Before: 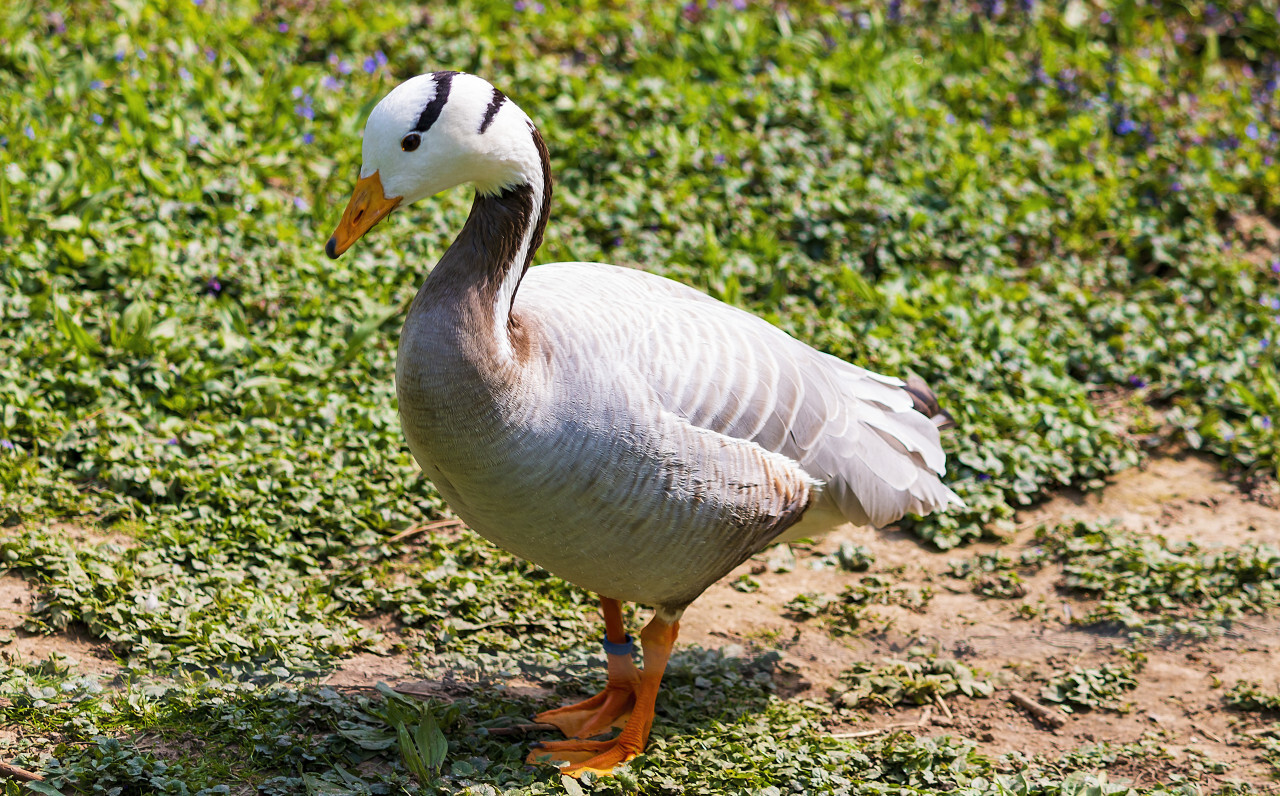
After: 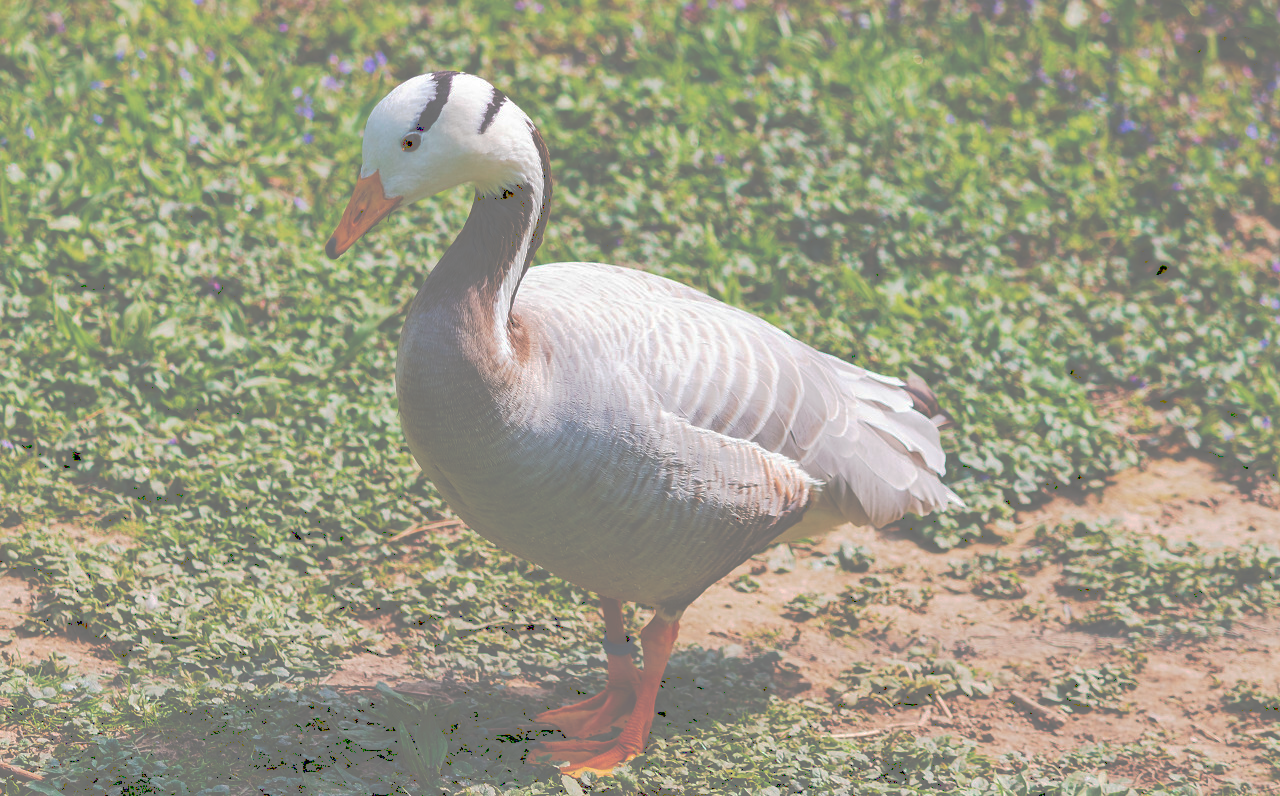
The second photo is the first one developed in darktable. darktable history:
tone curve: curves: ch0 [(0, 0) (0.003, 0.453) (0.011, 0.457) (0.025, 0.457) (0.044, 0.463) (0.069, 0.464) (0.1, 0.471) (0.136, 0.475) (0.177, 0.481) (0.224, 0.486) (0.277, 0.496) (0.335, 0.515) (0.399, 0.544) (0.468, 0.577) (0.543, 0.621) (0.623, 0.67) (0.709, 0.73) (0.801, 0.788) (0.898, 0.848) (1, 1)], preserve colors none
